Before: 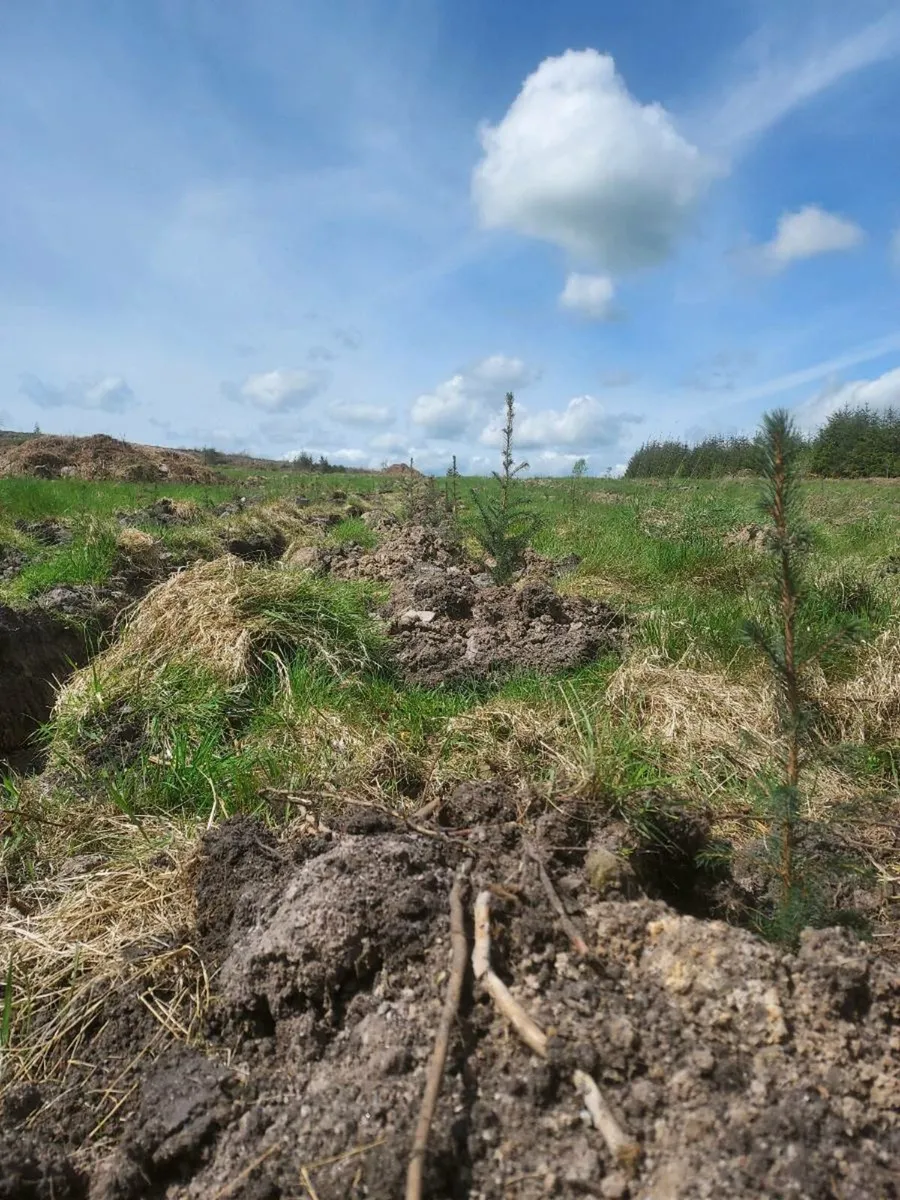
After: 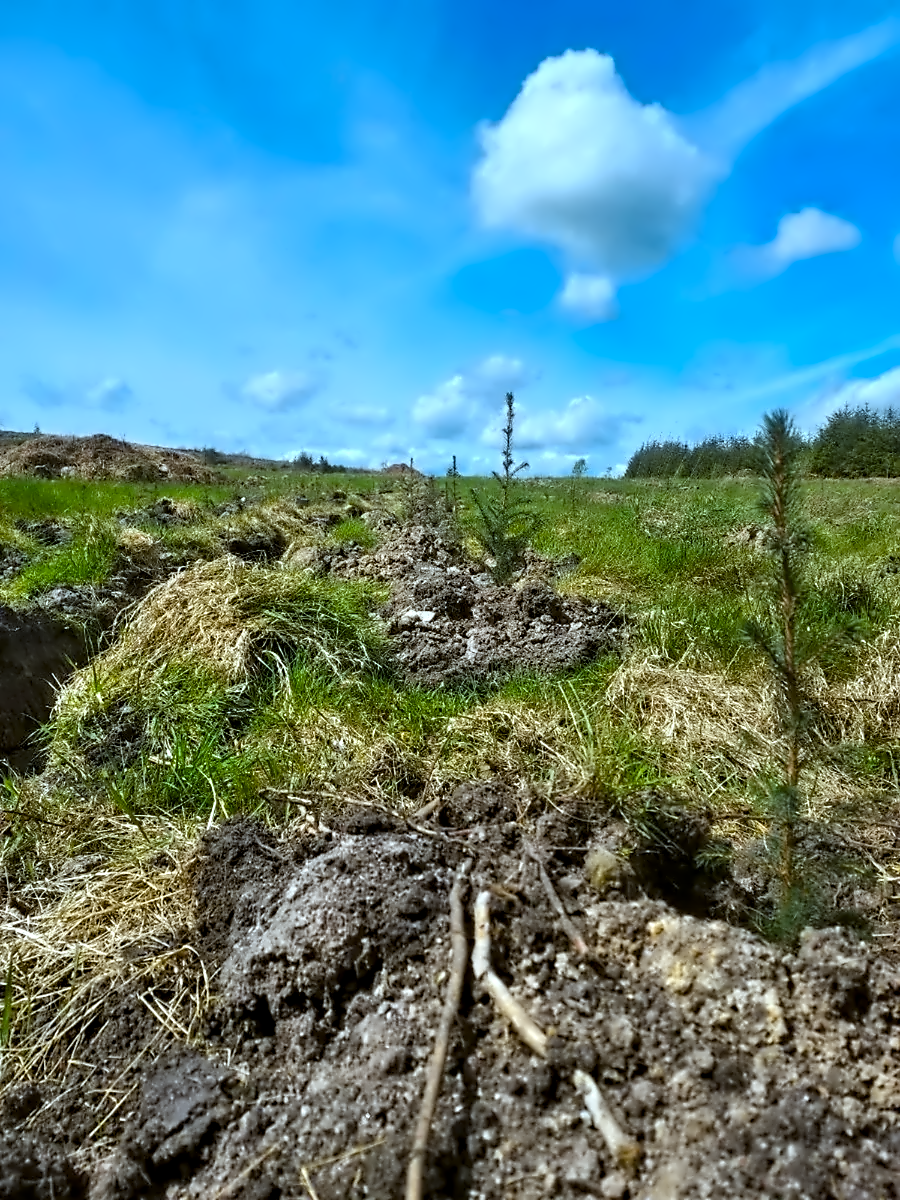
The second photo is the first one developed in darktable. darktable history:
color contrast: green-magenta contrast 0.8, blue-yellow contrast 1.1, unbound 0
color balance rgb: linear chroma grading › global chroma 15%, perceptual saturation grading › global saturation 30%
color correction: highlights a* -11.71, highlights b* -15.58
contrast equalizer: octaves 7, y [[0.5, 0.542, 0.583, 0.625, 0.667, 0.708], [0.5 ×6], [0.5 ×6], [0, 0.033, 0.067, 0.1, 0.133, 0.167], [0, 0.05, 0.1, 0.15, 0.2, 0.25]]
